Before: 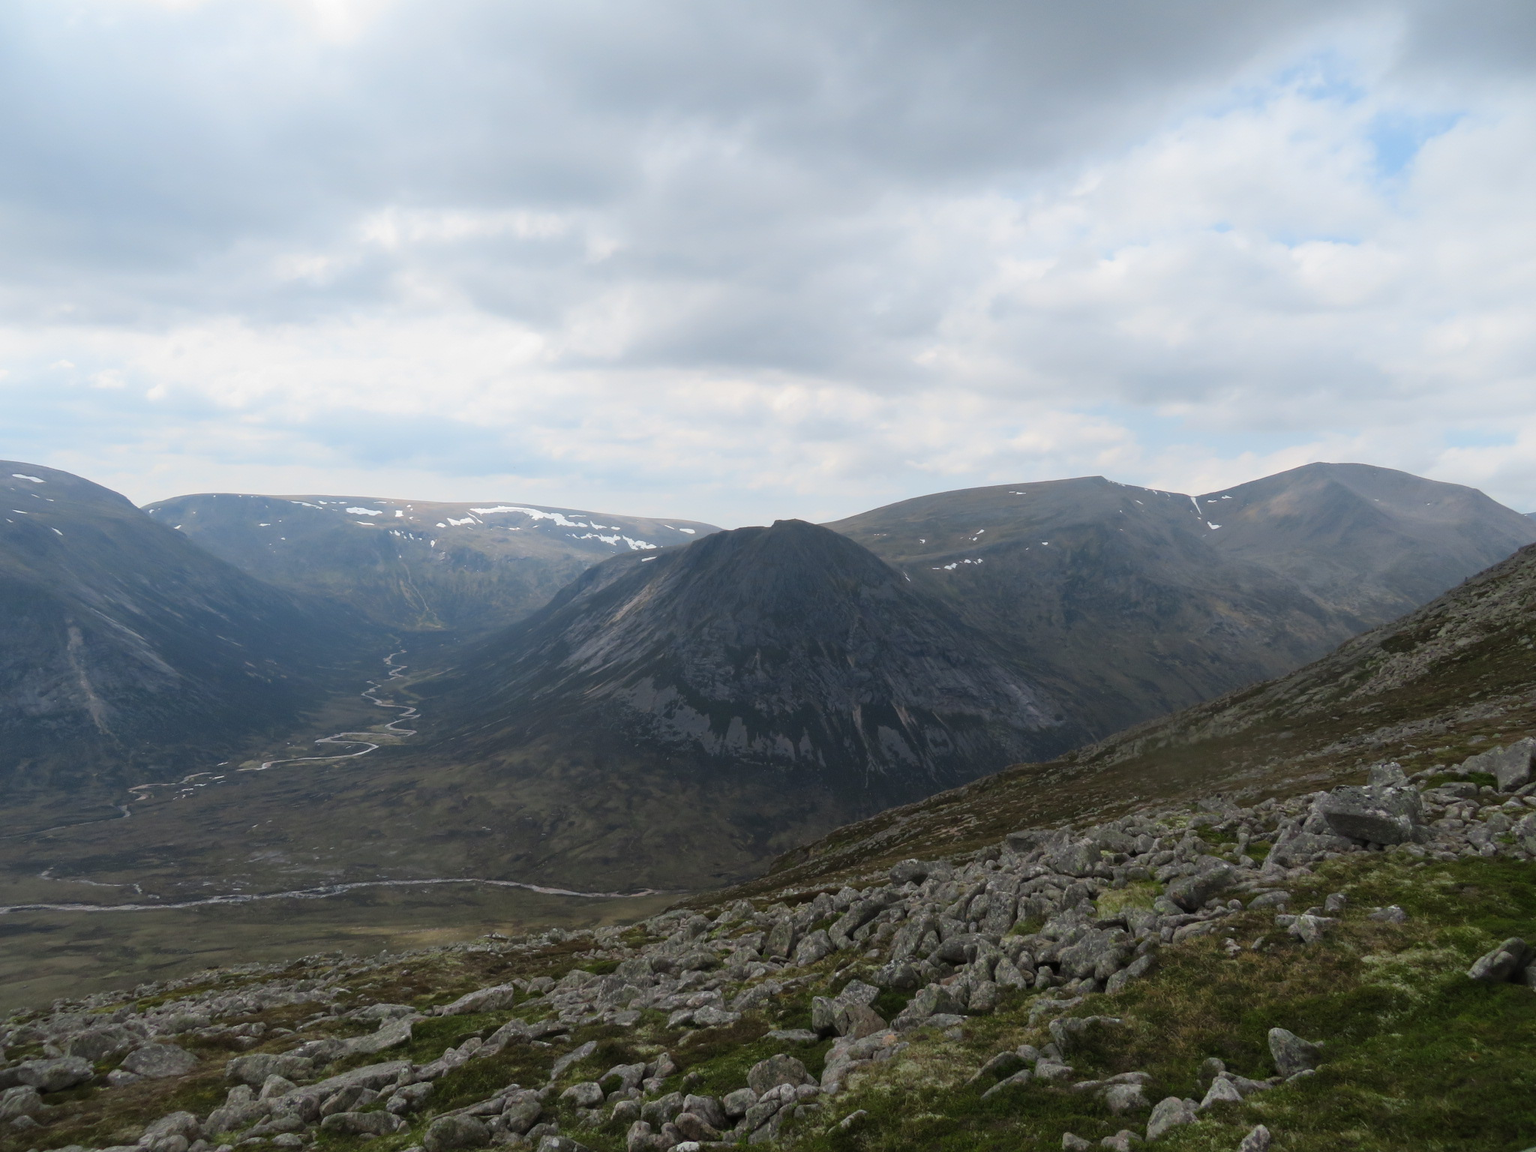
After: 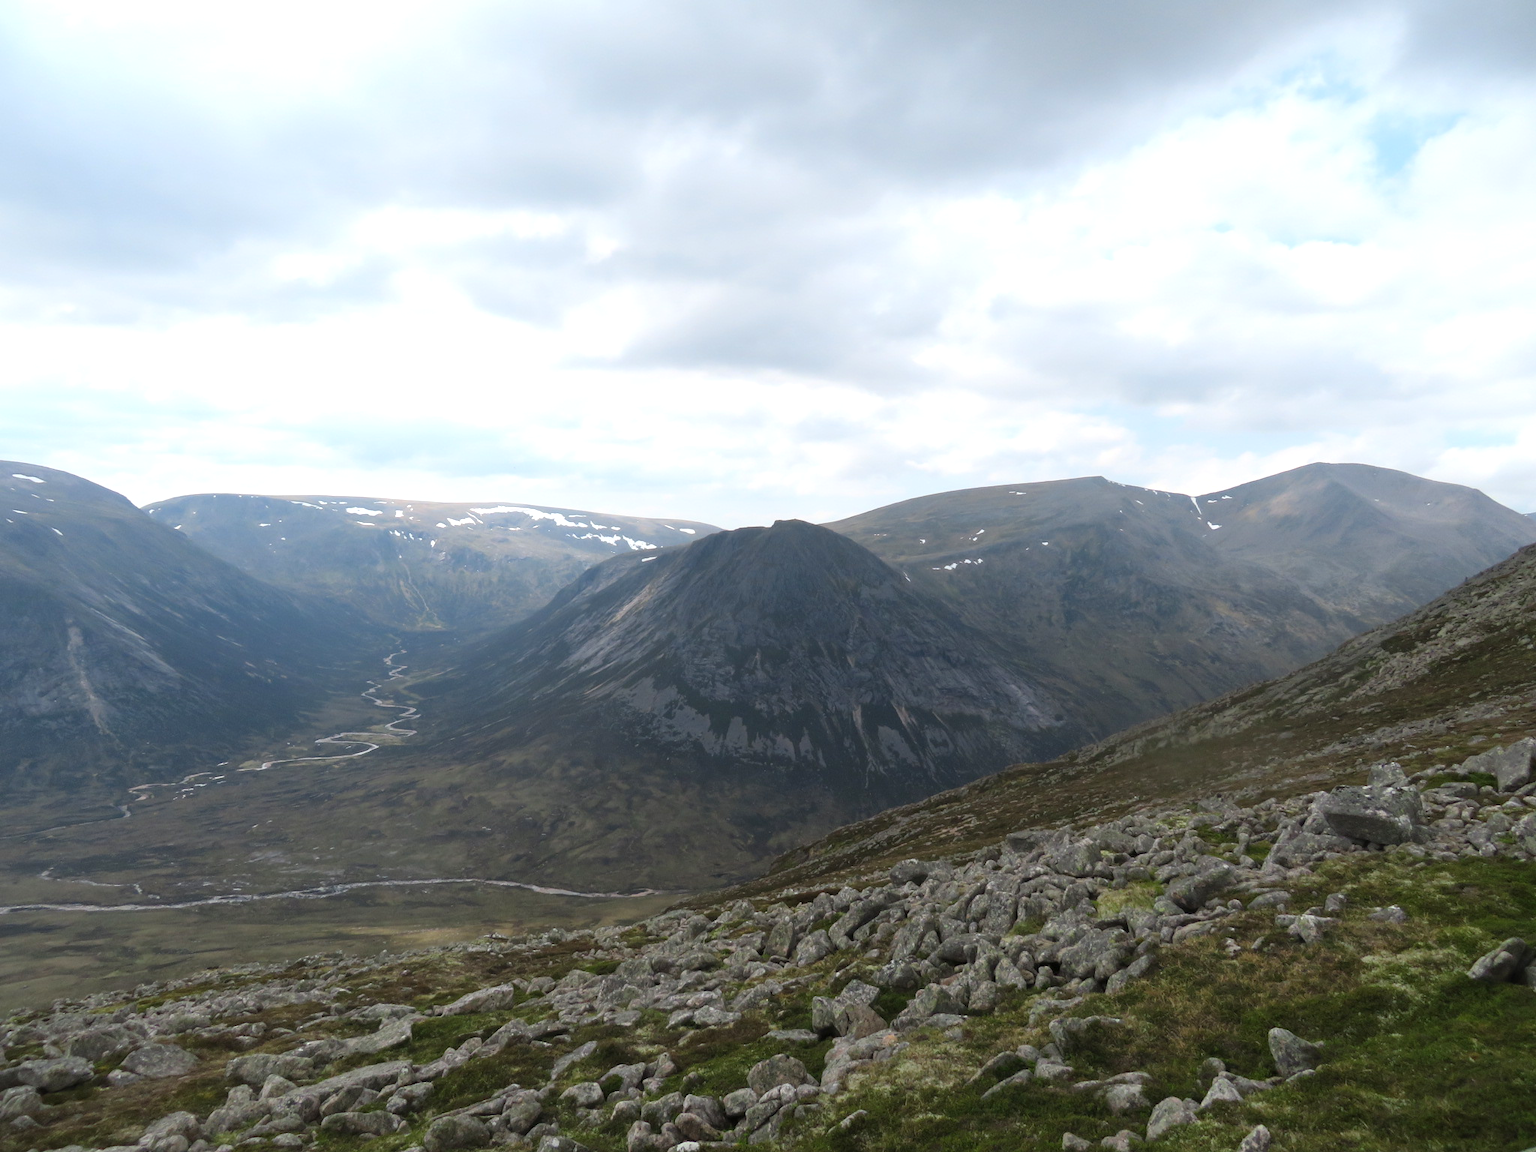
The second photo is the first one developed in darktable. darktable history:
exposure: exposure 0.492 EV, compensate highlight preservation false
